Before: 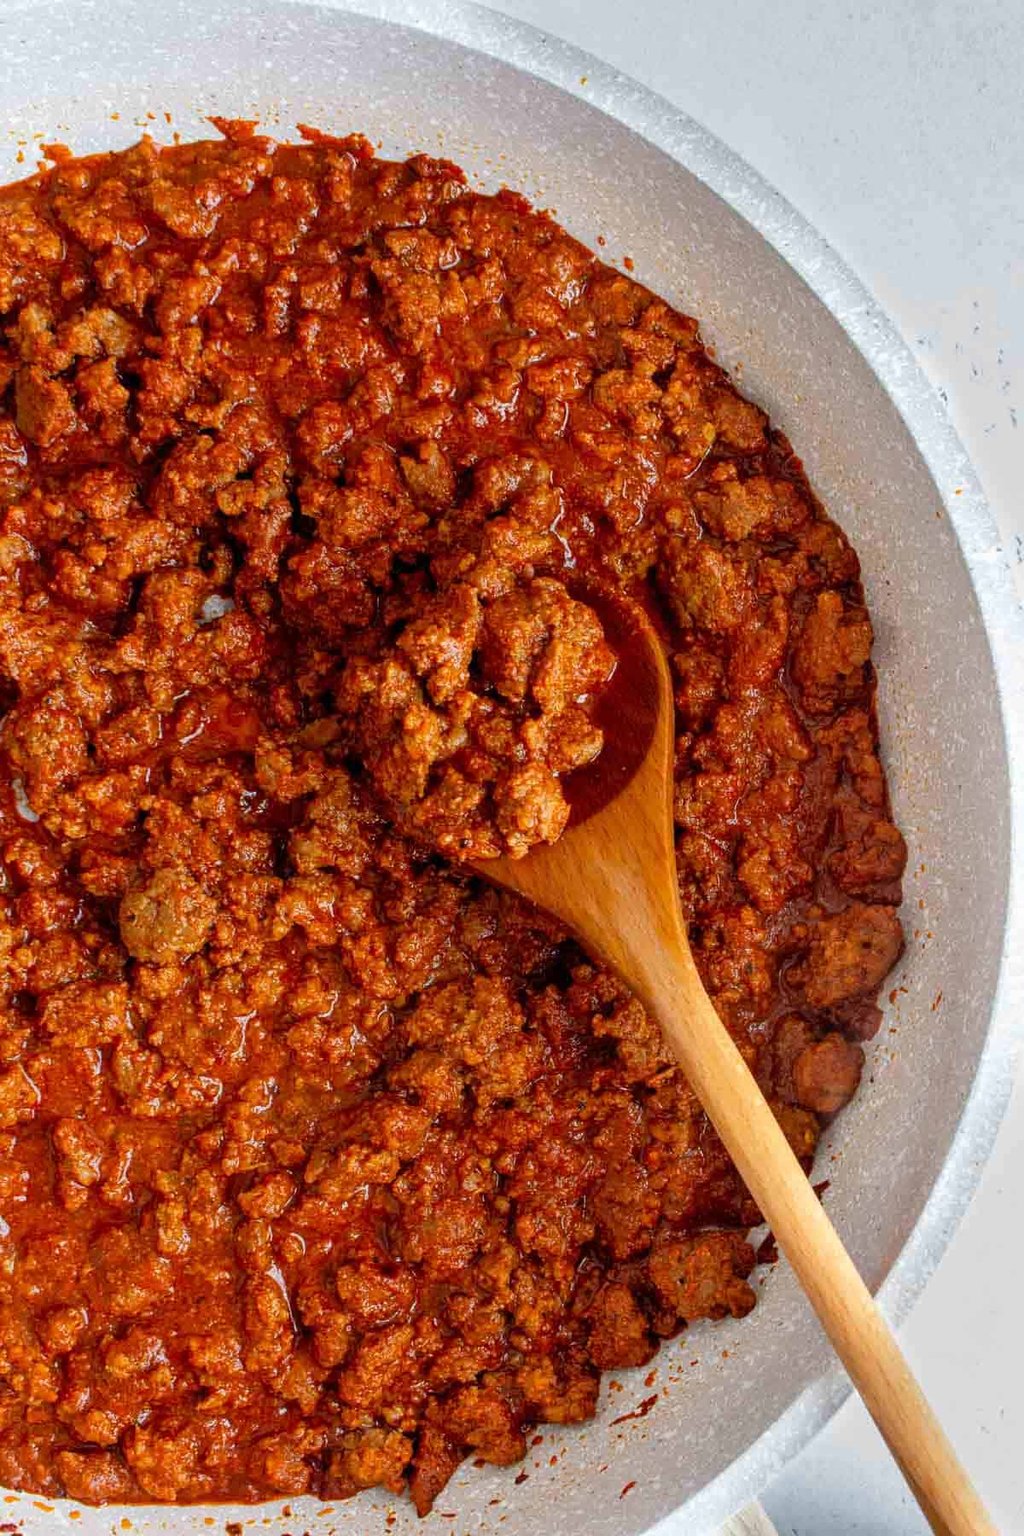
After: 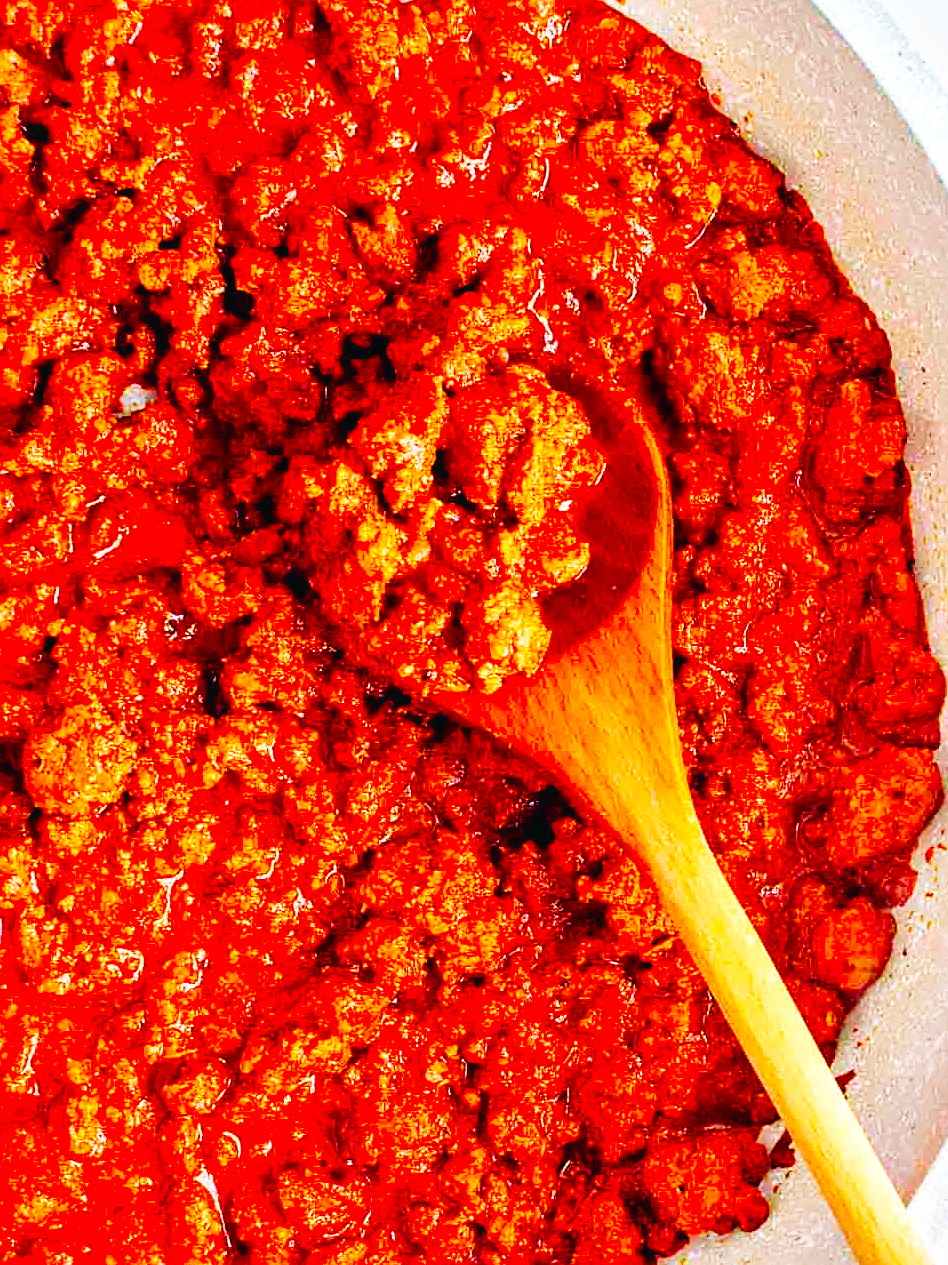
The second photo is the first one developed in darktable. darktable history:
velvia: on, module defaults
color correction: highlights b* 0.013, saturation 2.21
crop: left 9.751%, top 17.403%, right 11.22%, bottom 12.318%
shadows and highlights: on, module defaults
contrast brightness saturation: contrast 0.096, saturation -0.287
base curve: curves: ch0 [(0, 0.003) (0.001, 0.002) (0.006, 0.004) (0.02, 0.022) (0.048, 0.086) (0.094, 0.234) (0.162, 0.431) (0.258, 0.629) (0.385, 0.8) (0.548, 0.918) (0.751, 0.988) (1, 1)], preserve colors none
sharpen: on, module defaults
